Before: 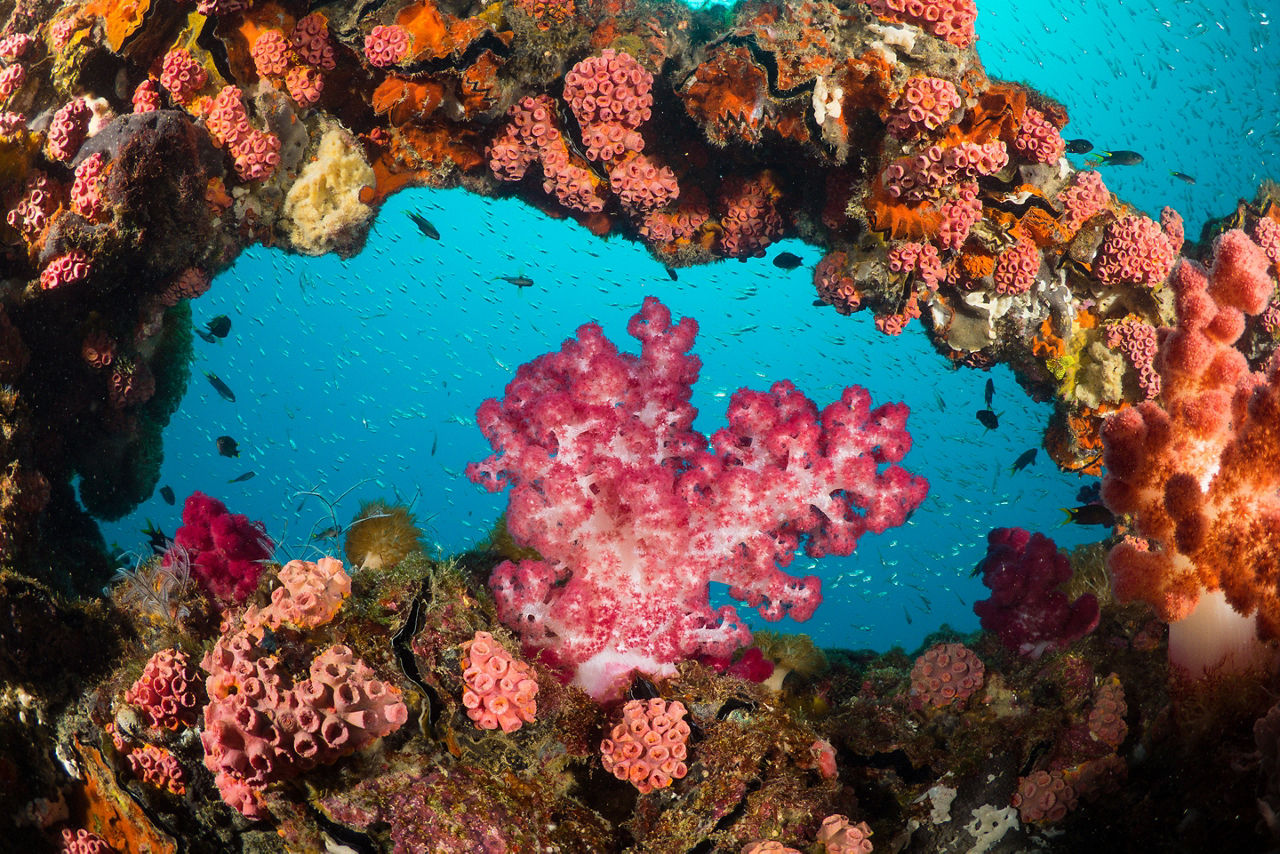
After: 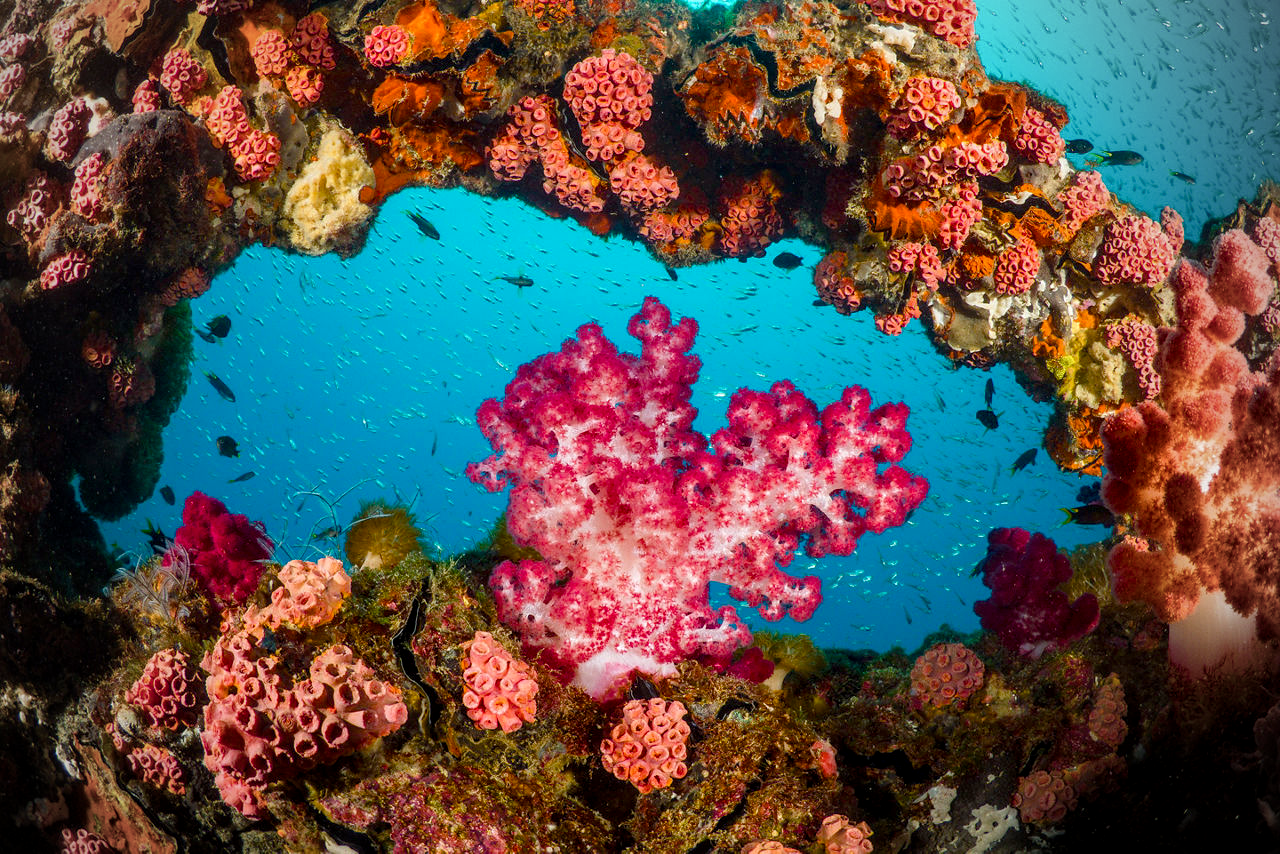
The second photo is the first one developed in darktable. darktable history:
color balance rgb: power › hue 327.81°, perceptual saturation grading › global saturation 20%, perceptual saturation grading › highlights -24.739%, perceptual saturation grading › shadows 50.257%
local contrast: on, module defaults
vignetting: fall-off start 71.58%
